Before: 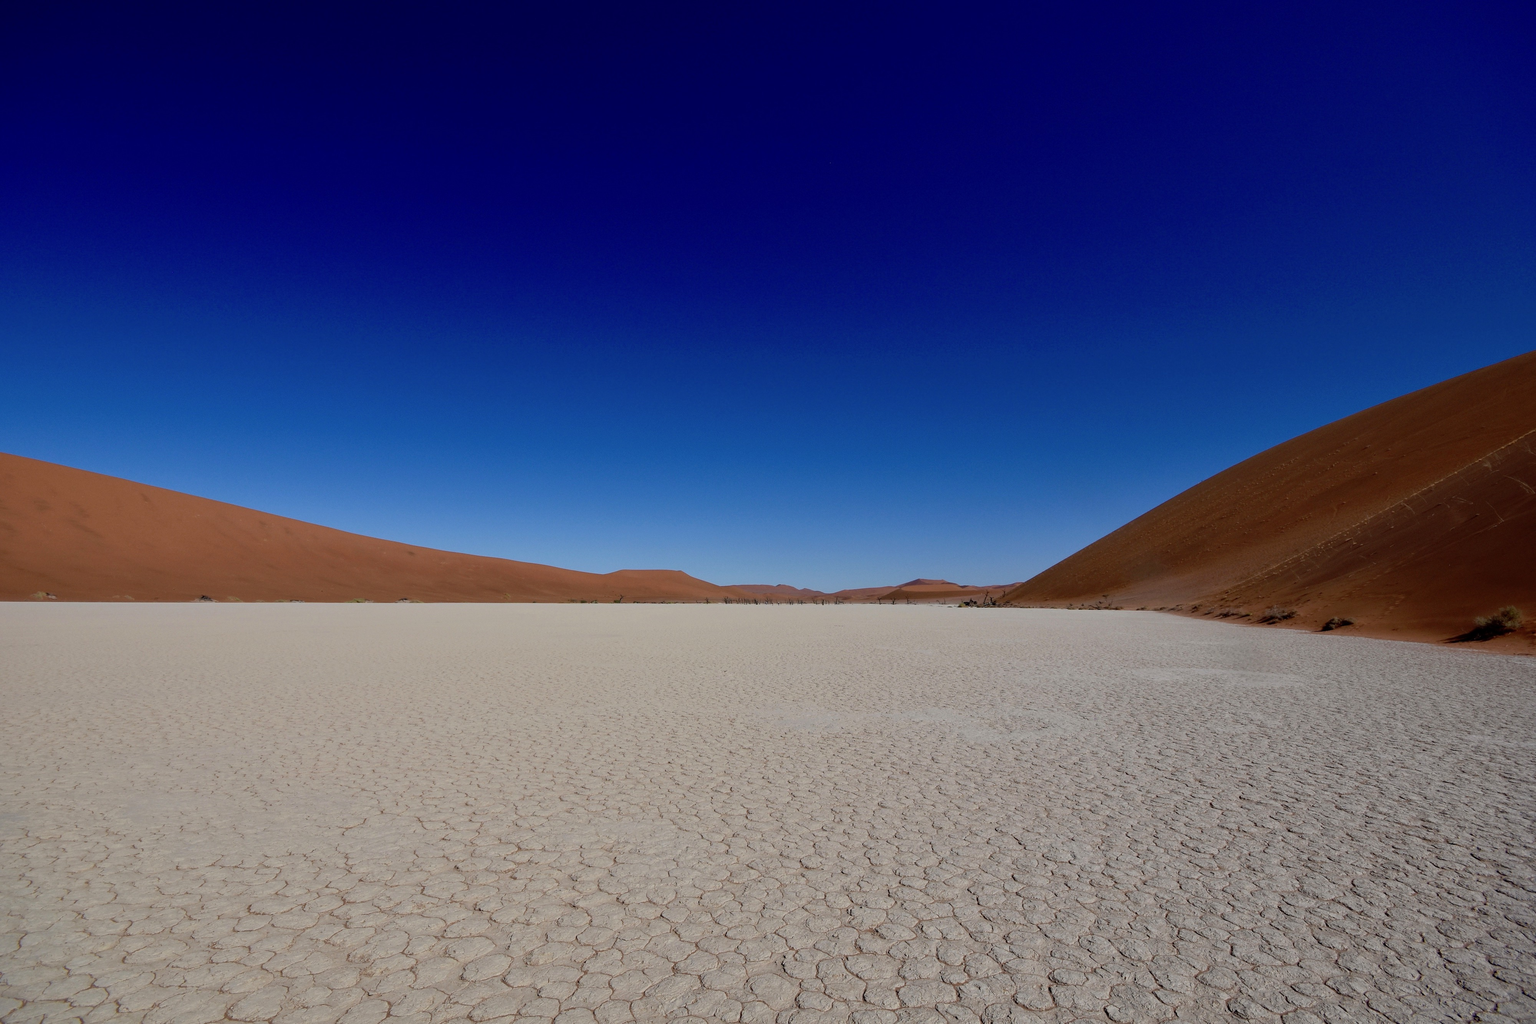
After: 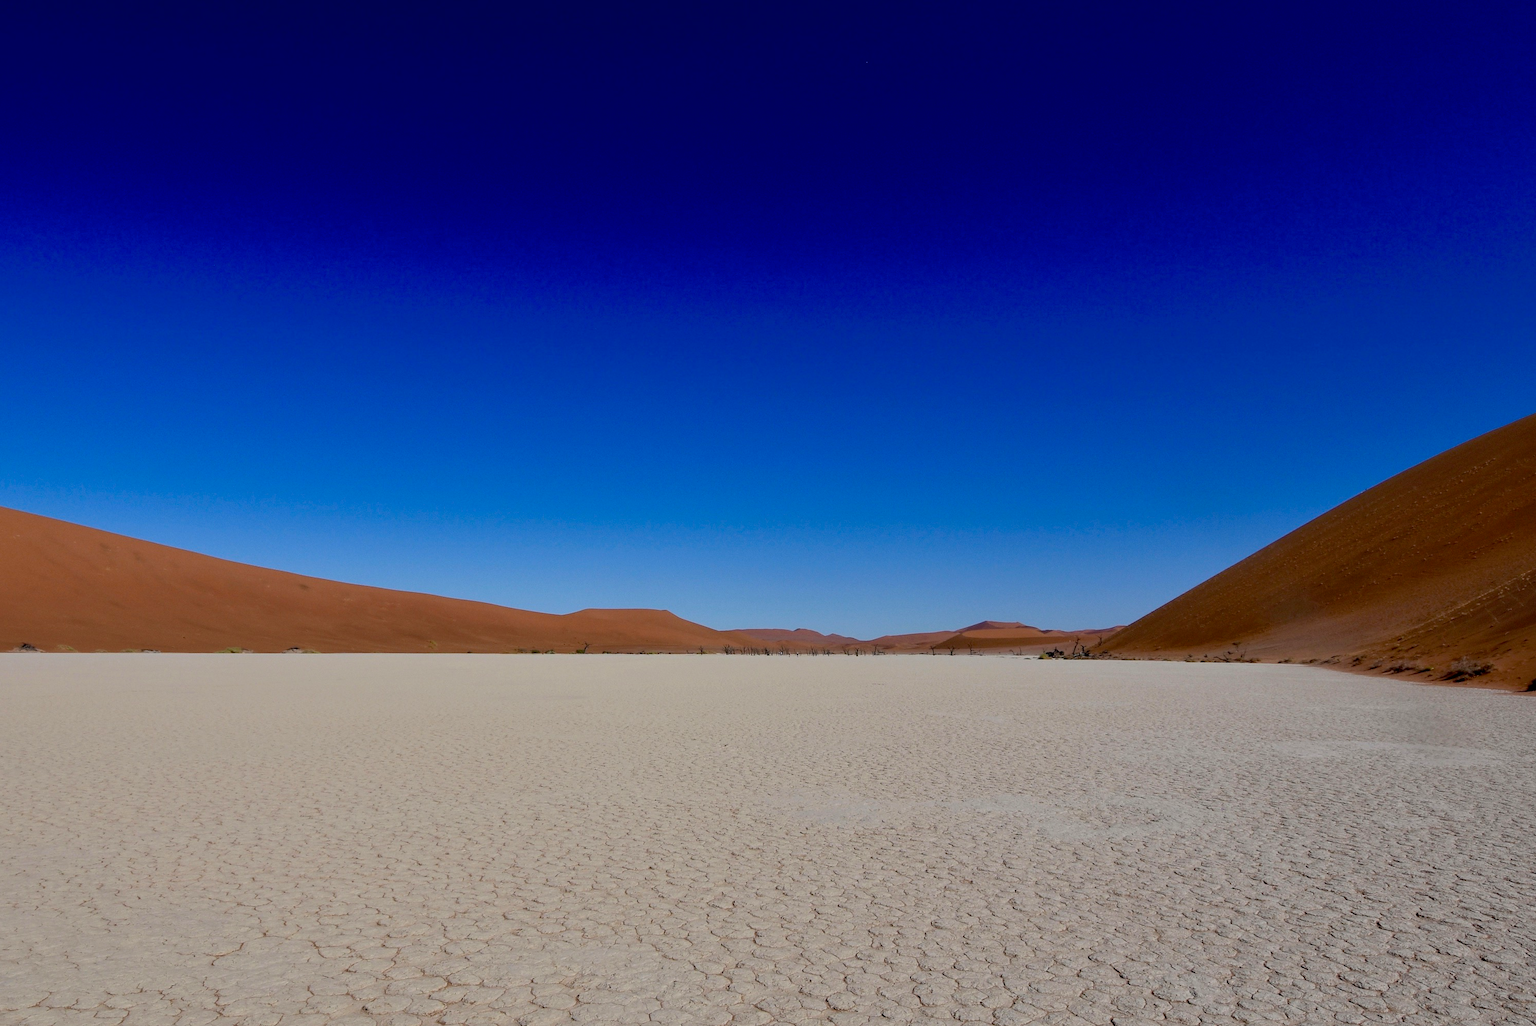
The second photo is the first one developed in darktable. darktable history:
crop and rotate: left 12.056%, top 11.465%, right 13.475%, bottom 13.892%
color balance rgb: linear chroma grading › global chroma 15.141%, perceptual saturation grading › global saturation 0.228%, global vibrance 9.254%
